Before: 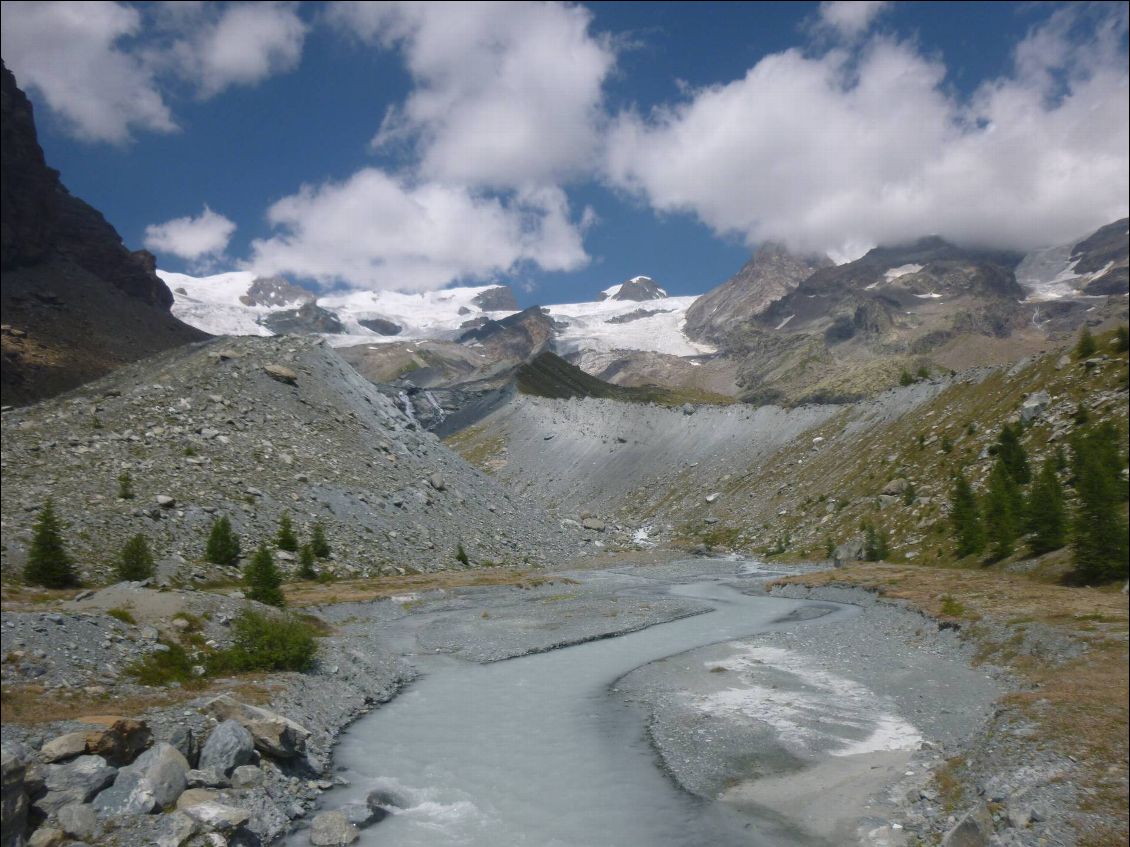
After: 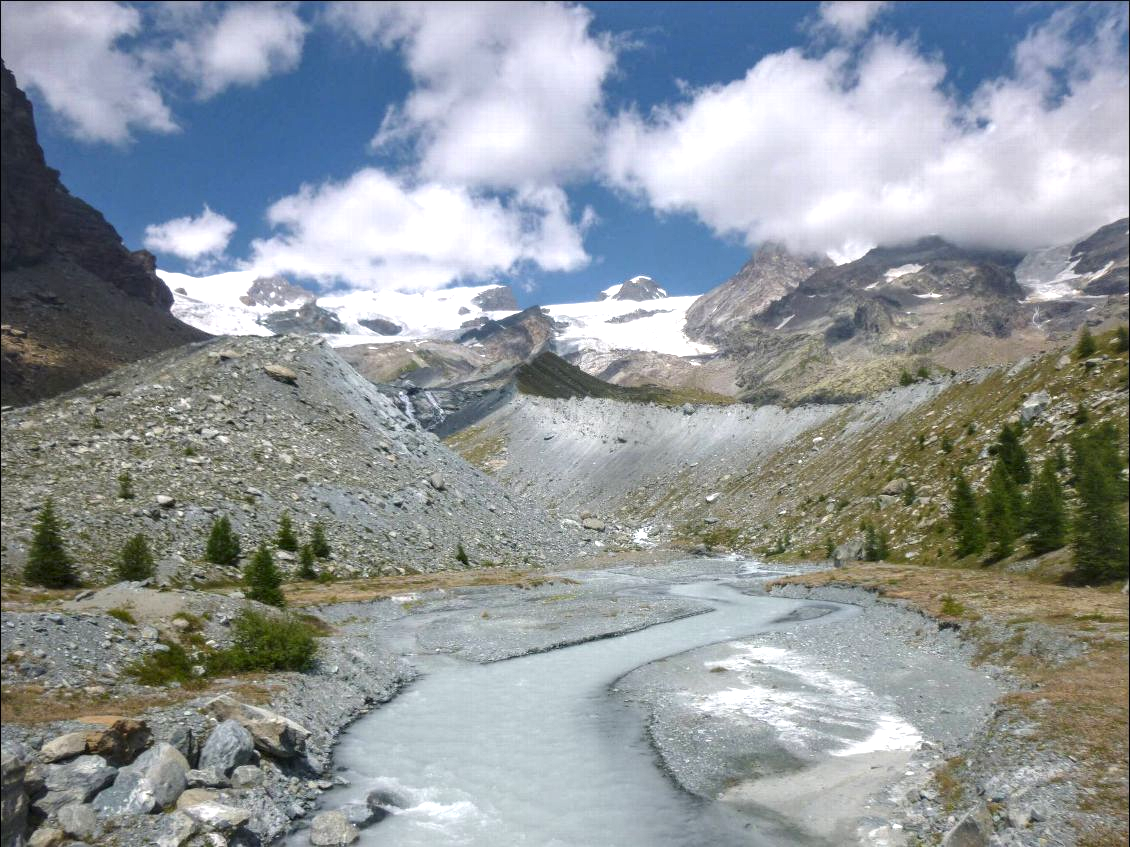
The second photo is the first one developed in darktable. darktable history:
local contrast: detail 130%
exposure: exposure 0.747 EV, compensate highlight preservation false
